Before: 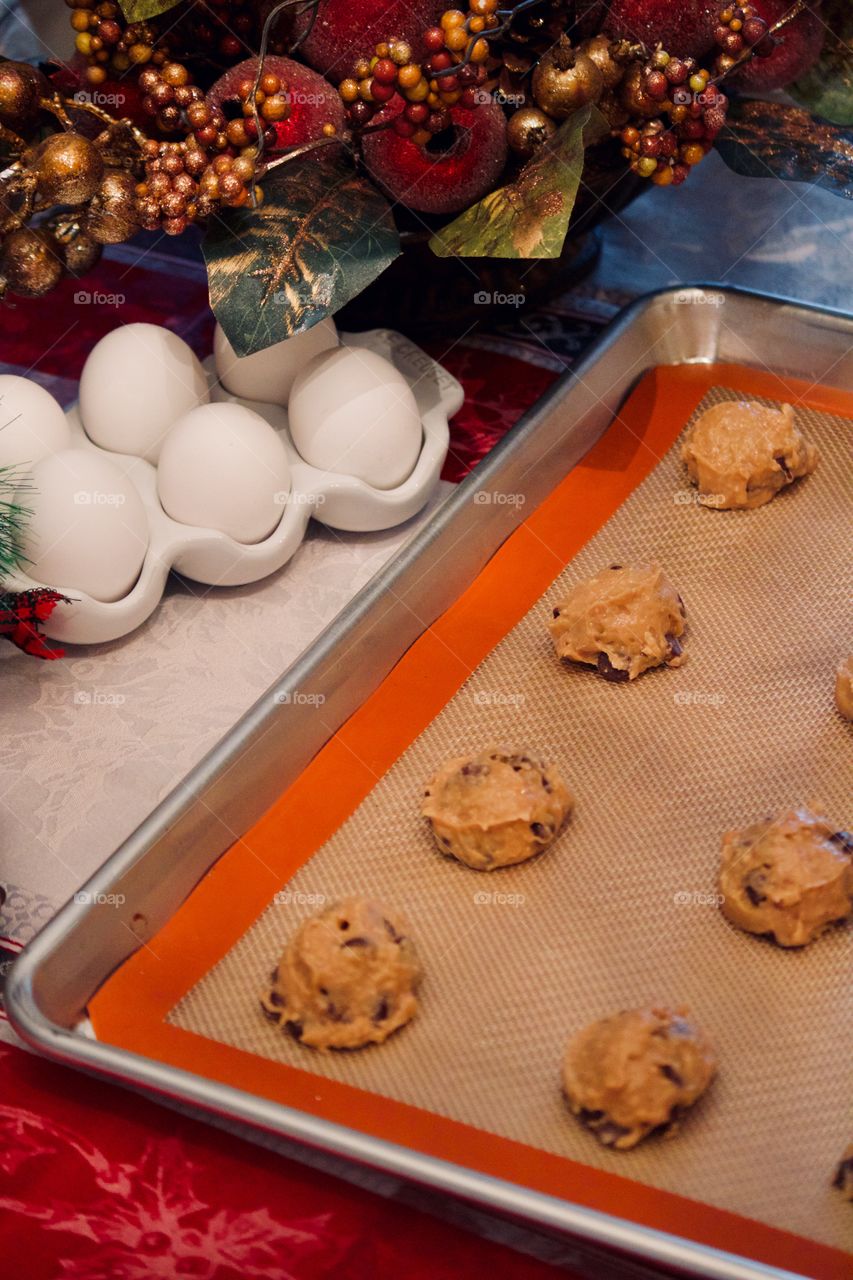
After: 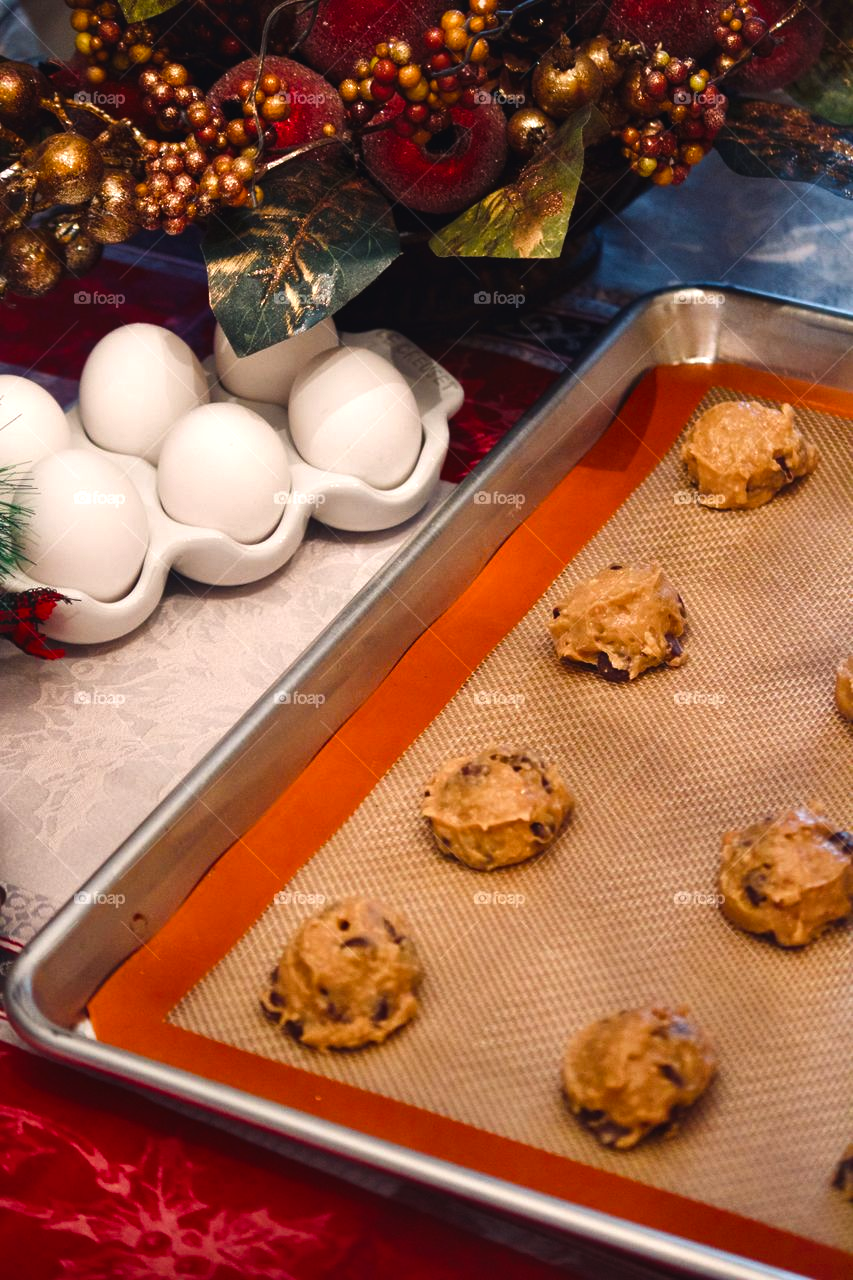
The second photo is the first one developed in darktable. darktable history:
local contrast: mode bilateral grid, contrast 20, coarseness 49, detail 119%, midtone range 0.2
color balance rgb: global offset › luminance 0.73%, perceptual saturation grading › global saturation 9.05%, perceptual saturation grading › highlights -13.553%, perceptual saturation grading › mid-tones 14.918%, perceptual saturation grading › shadows 23.653%, perceptual brilliance grading › global brilliance 14.545%, perceptual brilliance grading › shadows -35.11%
